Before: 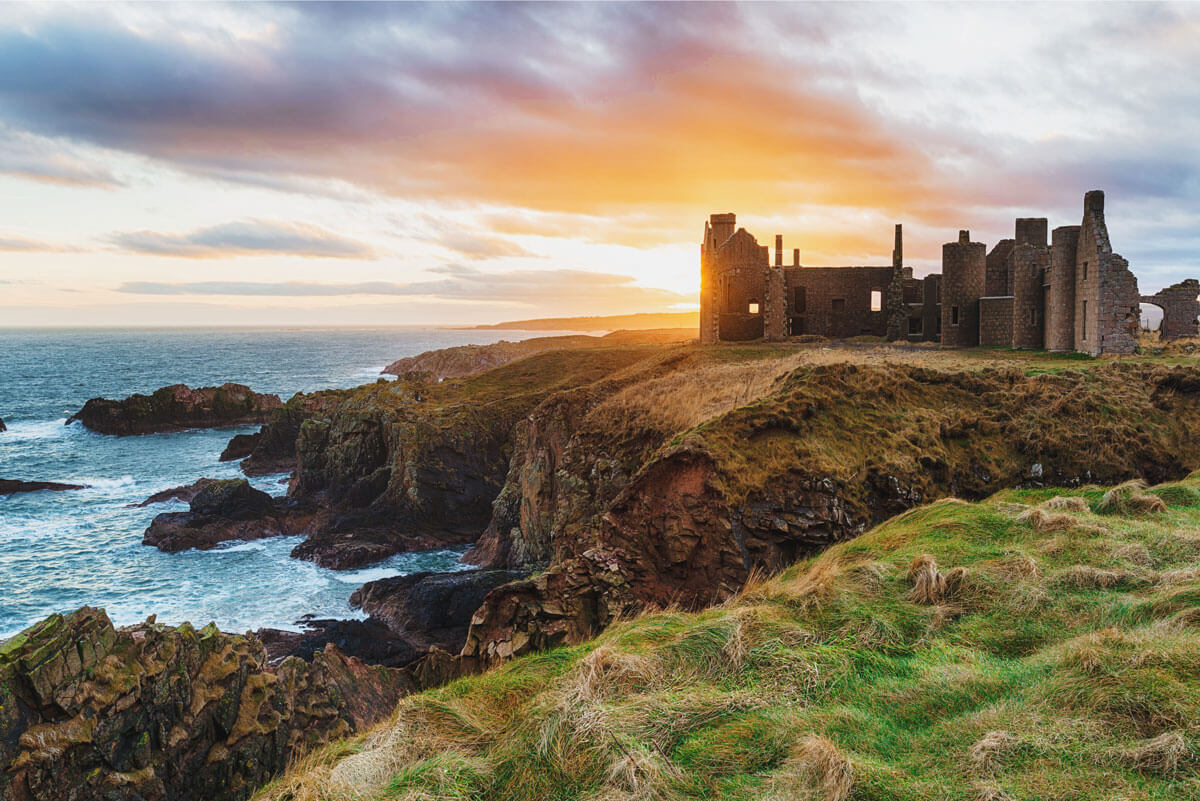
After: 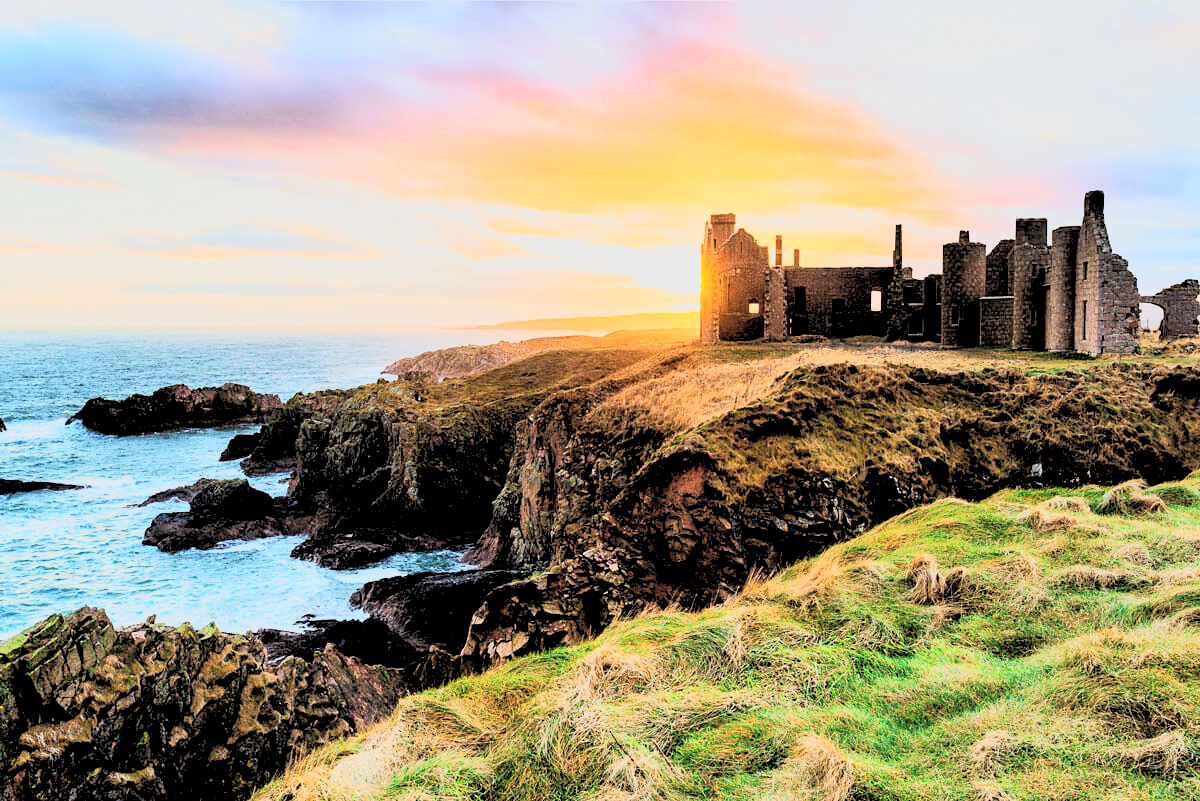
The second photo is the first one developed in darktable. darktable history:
rgb curve: curves: ch0 [(0, 0) (0.21, 0.15) (0.24, 0.21) (0.5, 0.75) (0.75, 0.96) (0.89, 0.99) (1, 1)]; ch1 [(0, 0.02) (0.21, 0.13) (0.25, 0.2) (0.5, 0.67) (0.75, 0.9) (0.89, 0.97) (1, 1)]; ch2 [(0, 0.02) (0.21, 0.13) (0.25, 0.2) (0.5, 0.67) (0.75, 0.9) (0.89, 0.97) (1, 1)], compensate middle gray true
rgb levels: preserve colors sum RGB, levels [[0.038, 0.433, 0.934], [0, 0.5, 1], [0, 0.5, 1]]
